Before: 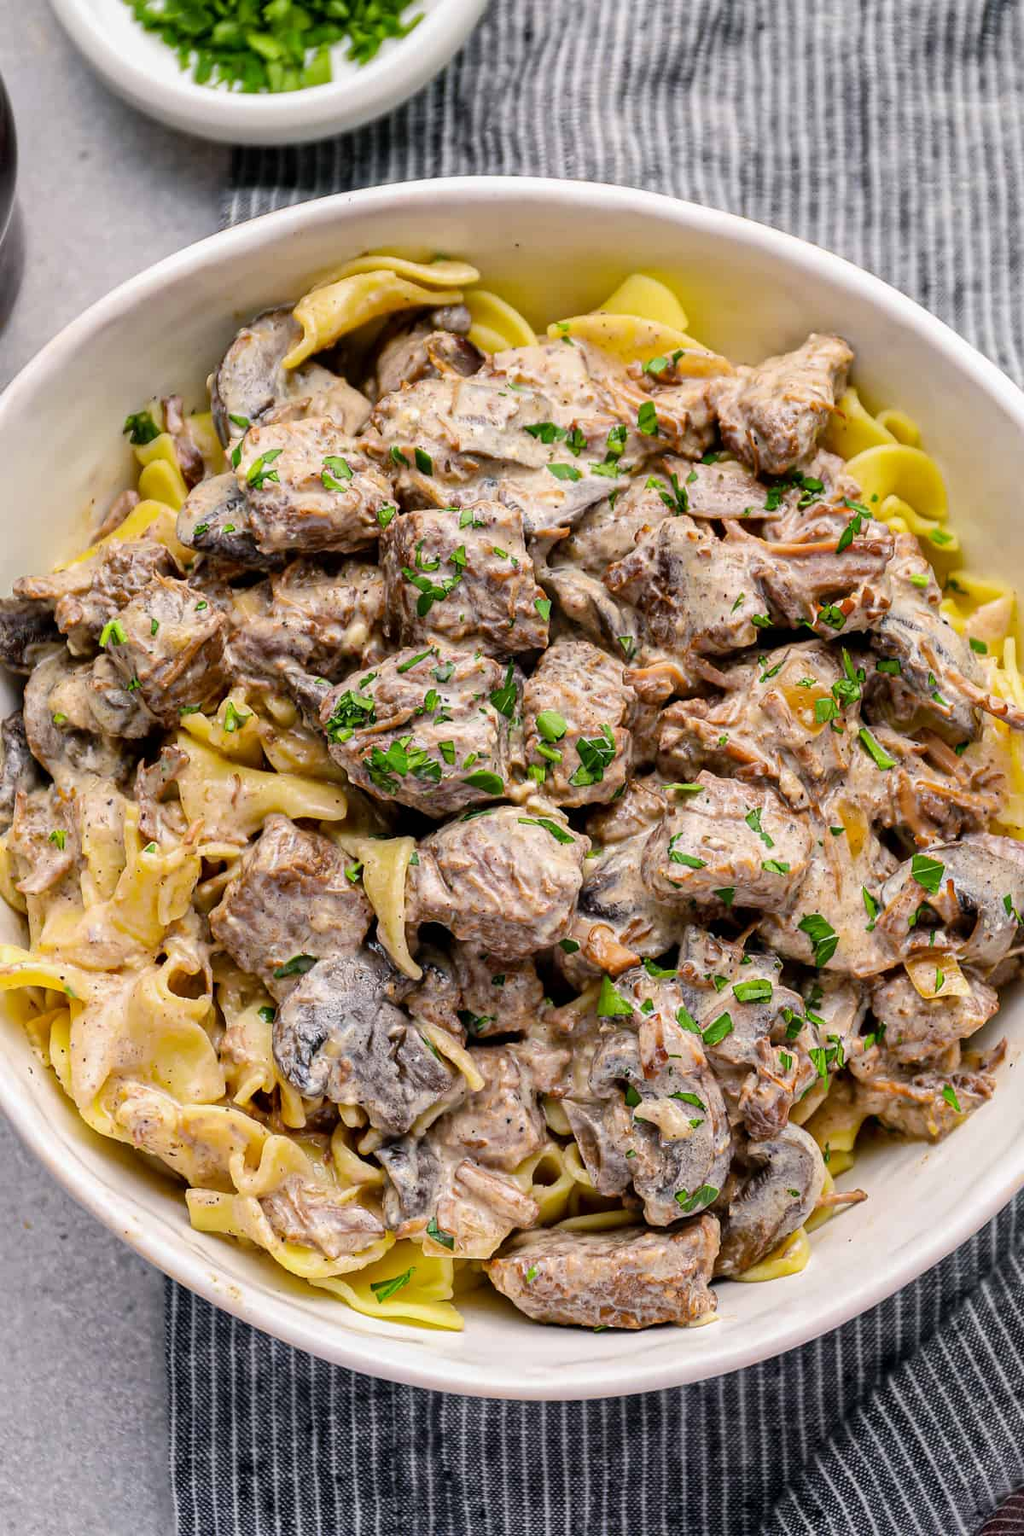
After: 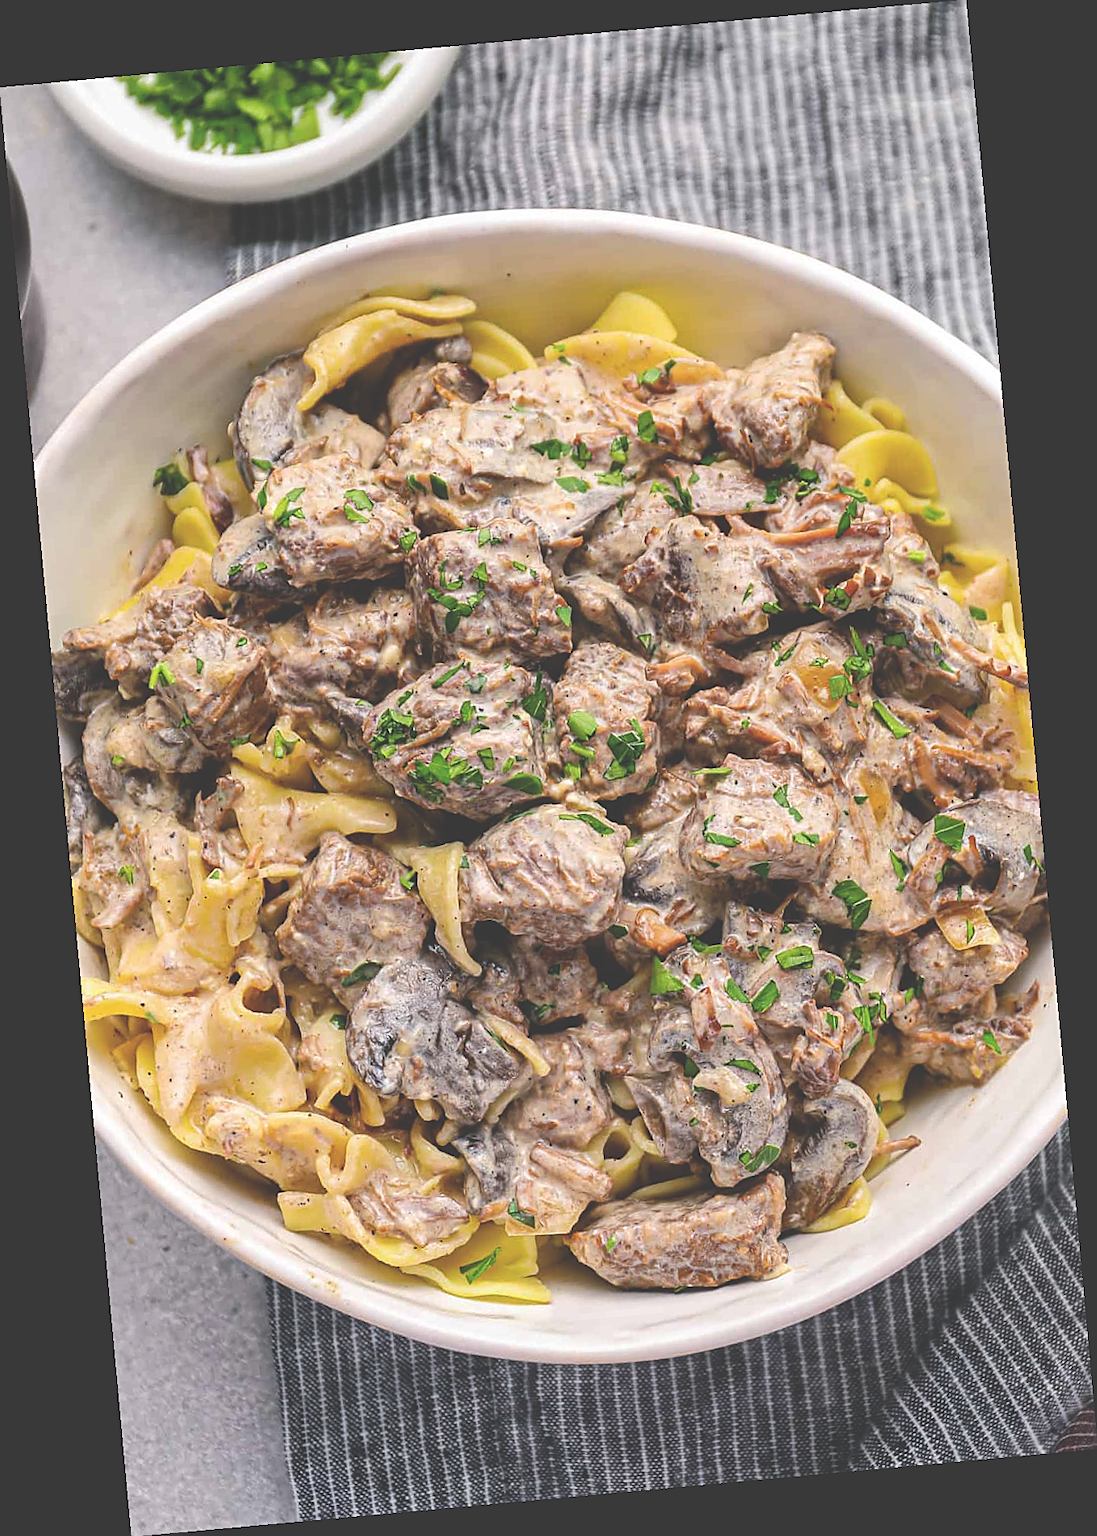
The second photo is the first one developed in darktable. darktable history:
rotate and perspective: rotation -5.2°, automatic cropping off
sharpen: on, module defaults
exposure: black level correction -0.041, exposure 0.064 EV, compensate highlight preservation false
